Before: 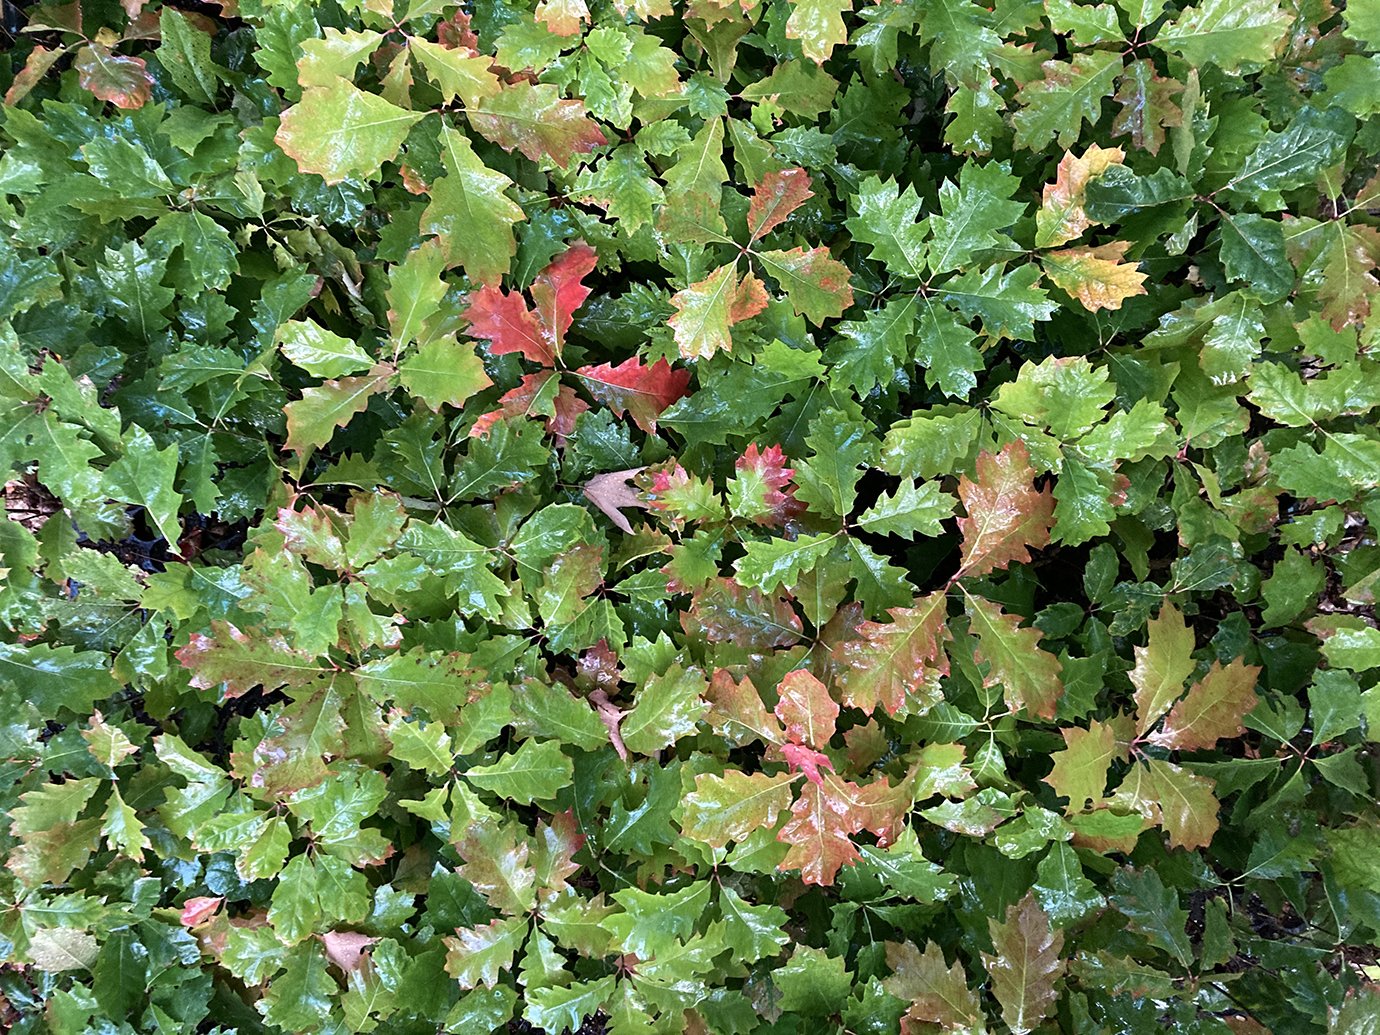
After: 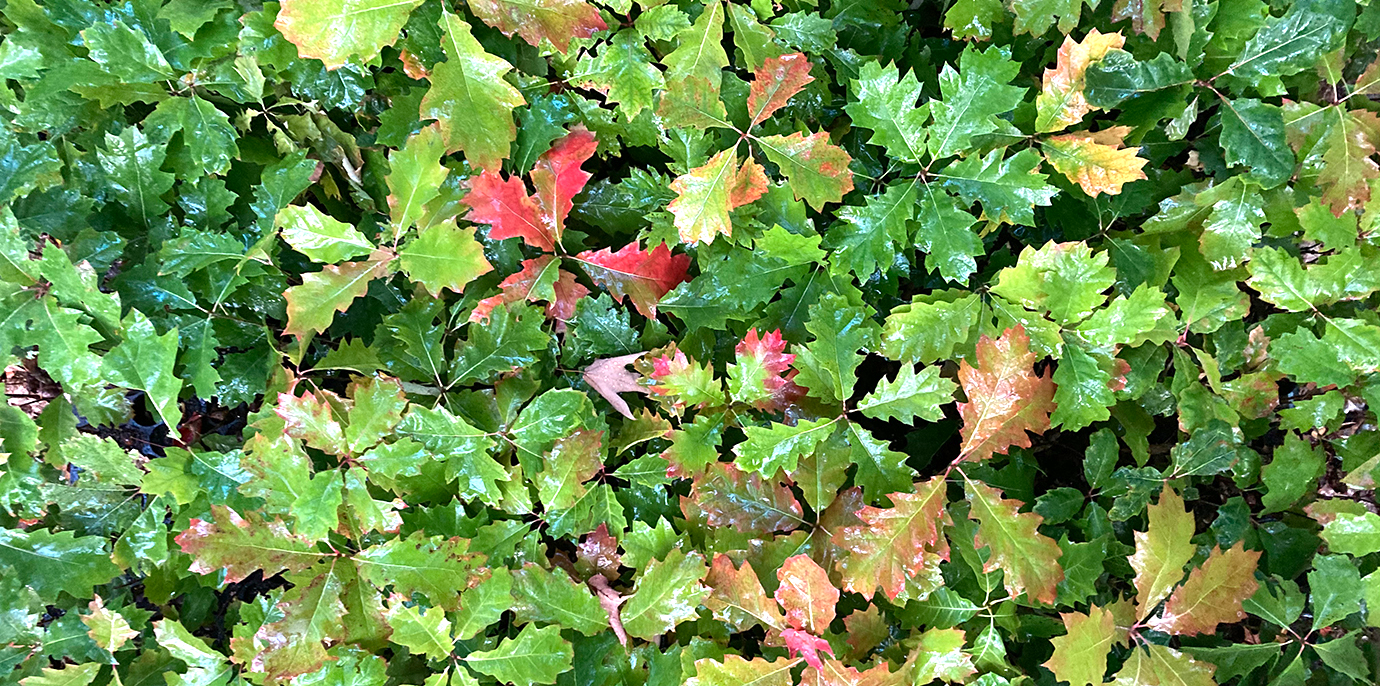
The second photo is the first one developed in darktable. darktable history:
crop: top 11.149%, bottom 22.536%
shadows and highlights: soften with gaussian
exposure: exposure 0.504 EV, compensate highlight preservation false
